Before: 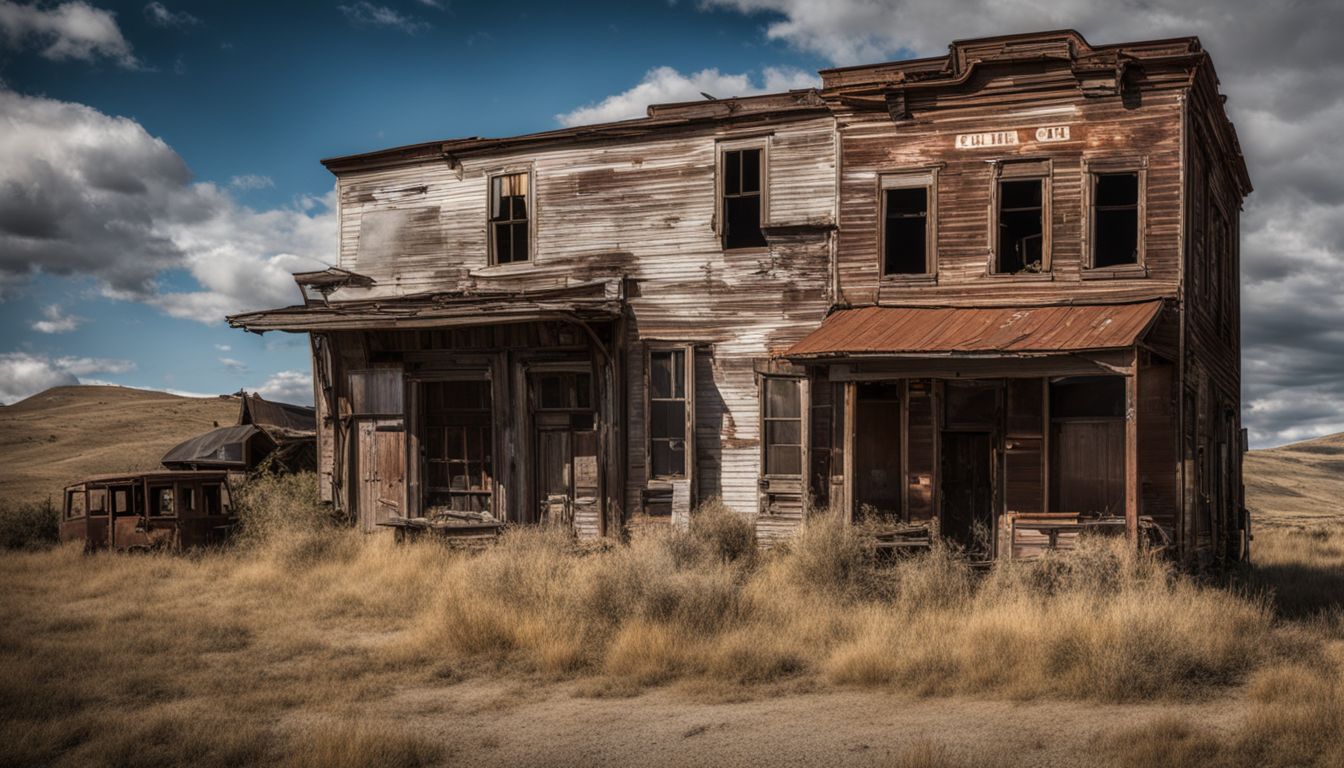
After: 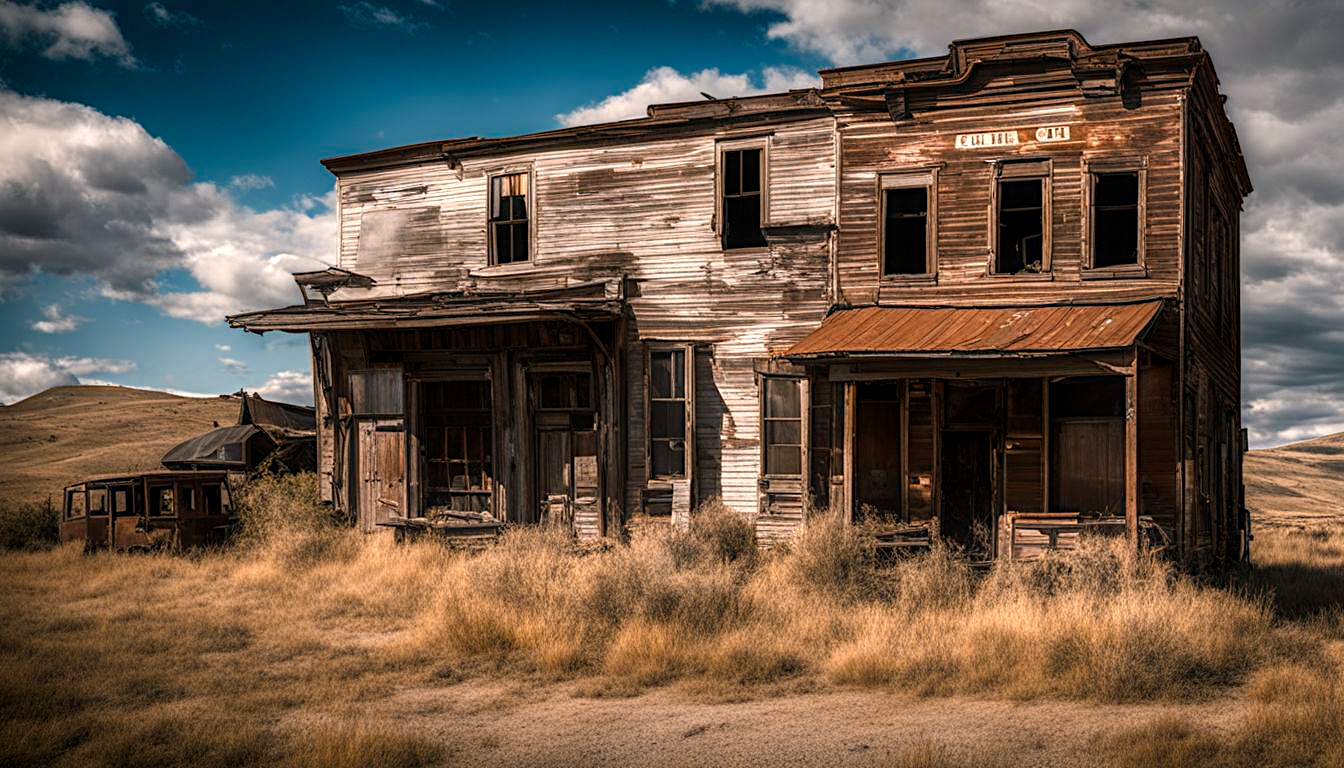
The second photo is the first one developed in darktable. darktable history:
contrast equalizer "soft": y [[0.5, 0.488, 0.462, 0.461, 0.491, 0.5], [0.5 ×6], [0.5 ×6], [0 ×6], [0 ×6]]
diffuse or sharpen "_builtin_sharpen demosaicing | AA filter": edge sensitivity 1, 1st order anisotropy 100%, 2nd order anisotropy 100%, 3rd order anisotropy 100%, 4th order anisotropy 100%, 1st order speed -25%, 2nd order speed -25%, 3rd order speed -25%, 4th order speed -25%
diffuse or sharpen "diffusion": radius span 100, 1st order speed 50%, 2nd order speed 50%, 3rd order speed 50%, 4th order speed 50% | blend: blend mode normal, opacity 10%; mask: uniform (no mask)
haze removal: strength -0.1, adaptive false
color equalizer "cinematic": saturation › orange 1.11, saturation › yellow 1.11, saturation › cyan 1.11, saturation › blue 1.17, hue › red 6.83, hue › orange -14.63, hue › yellow -10.73, hue › blue -10.73, brightness › red 1.16, brightness › orange 1.24, brightness › yellow 1.11, brightness › green 0.86, brightness › blue 0.801, brightness › lavender 1.04, brightness › magenta 0.983 | blend: blend mode normal, opacity 50%; mask: uniform (no mask)
color balance rgb "cinematic": shadows lift › chroma 2%, shadows lift › hue 185.64°, power › luminance 1.48%, highlights gain › chroma 3%, highlights gain › hue 54.51°, global offset › luminance -0.4%, perceptual saturation grading › highlights -18.47%, perceptual saturation grading › mid-tones 6.62%, perceptual saturation grading › shadows 28.22%, perceptual brilliance grading › highlights 15.68%, perceptual brilliance grading › shadows -14.29%, global vibrance 25.96%, contrast 6.45%
